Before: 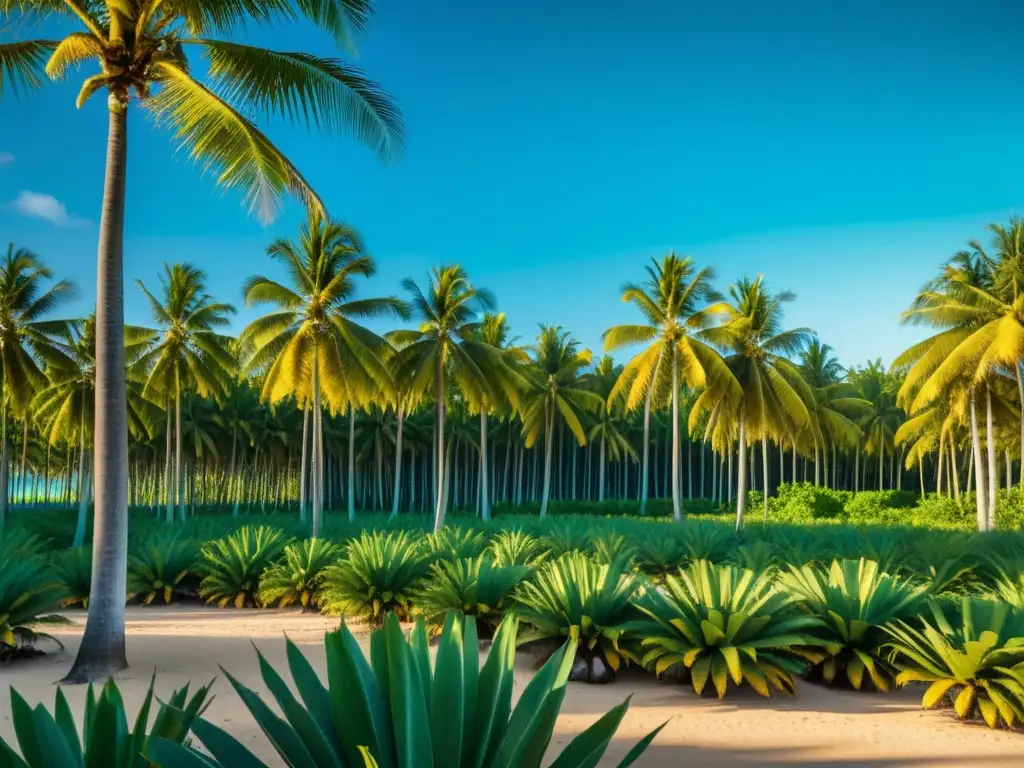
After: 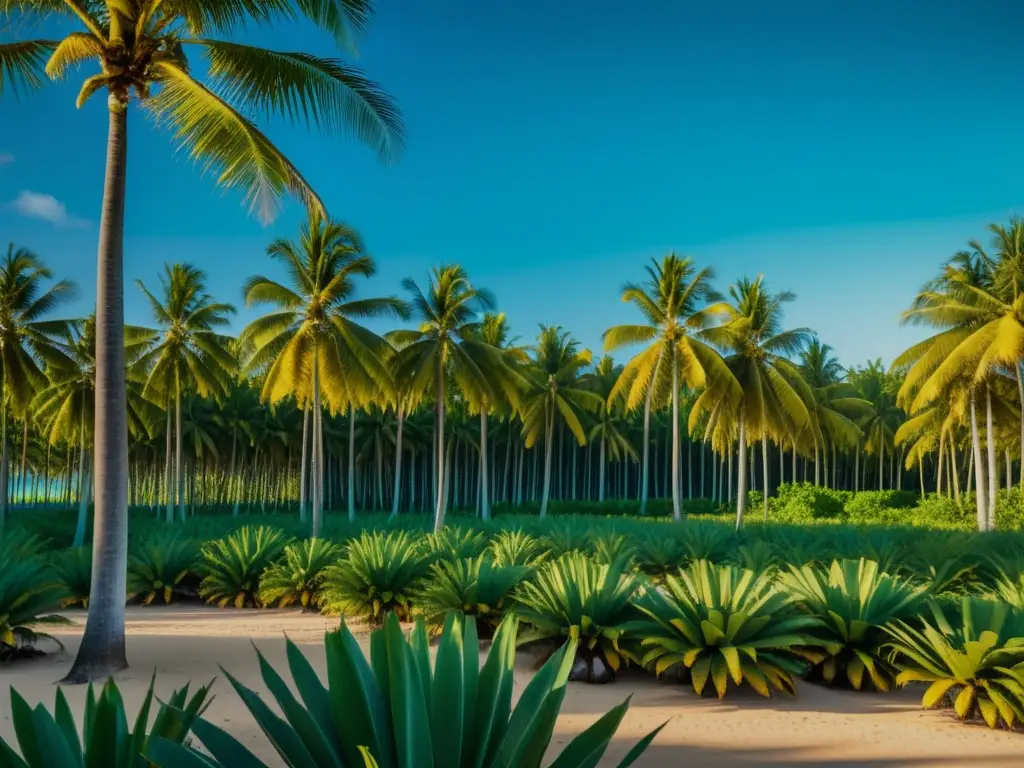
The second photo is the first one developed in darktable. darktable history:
exposure: exposure -0.487 EV, compensate highlight preservation false
